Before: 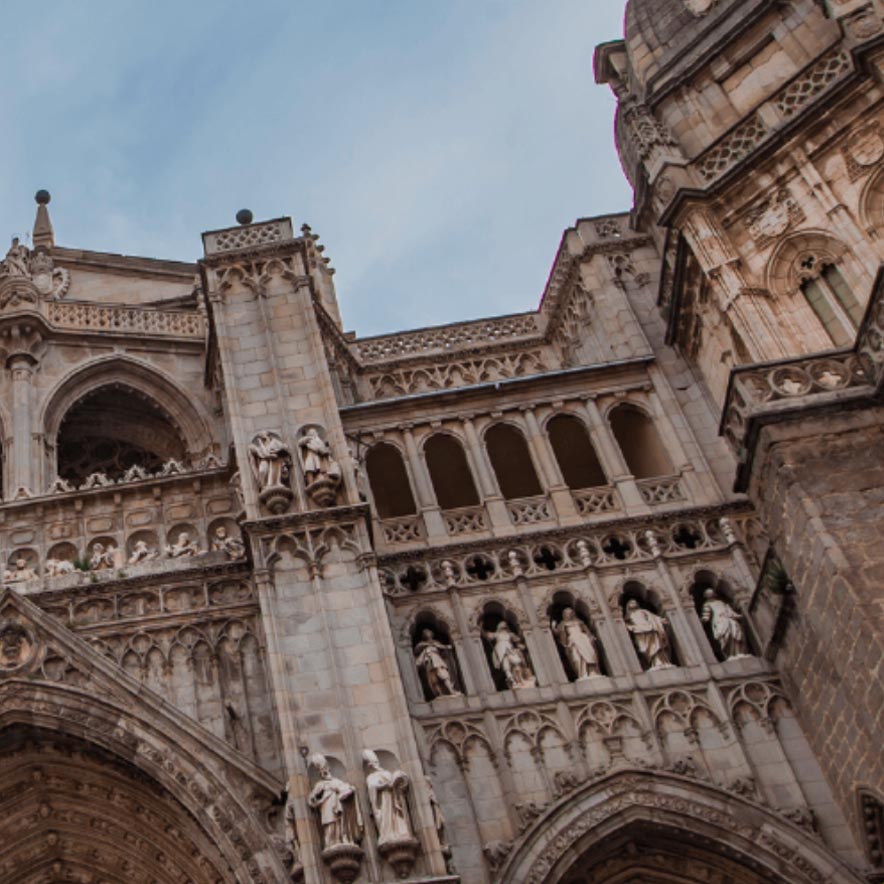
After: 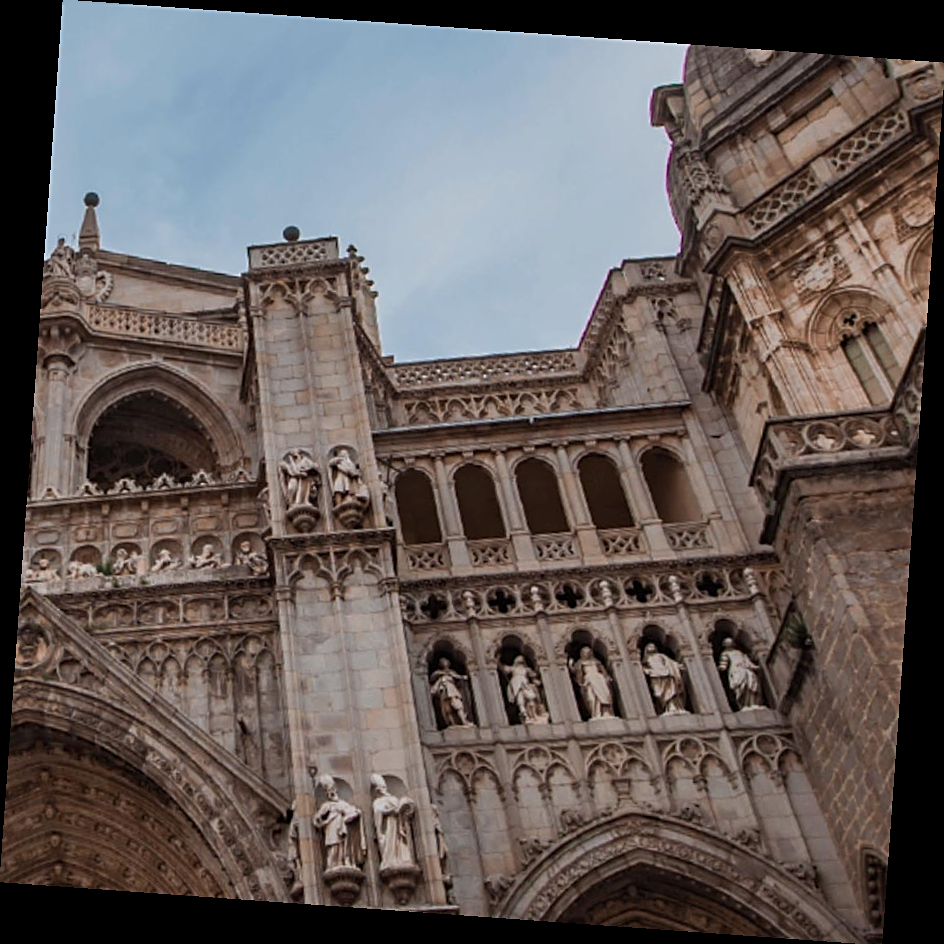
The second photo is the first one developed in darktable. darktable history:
rotate and perspective: rotation 4.1°, automatic cropping off
sharpen: on, module defaults
